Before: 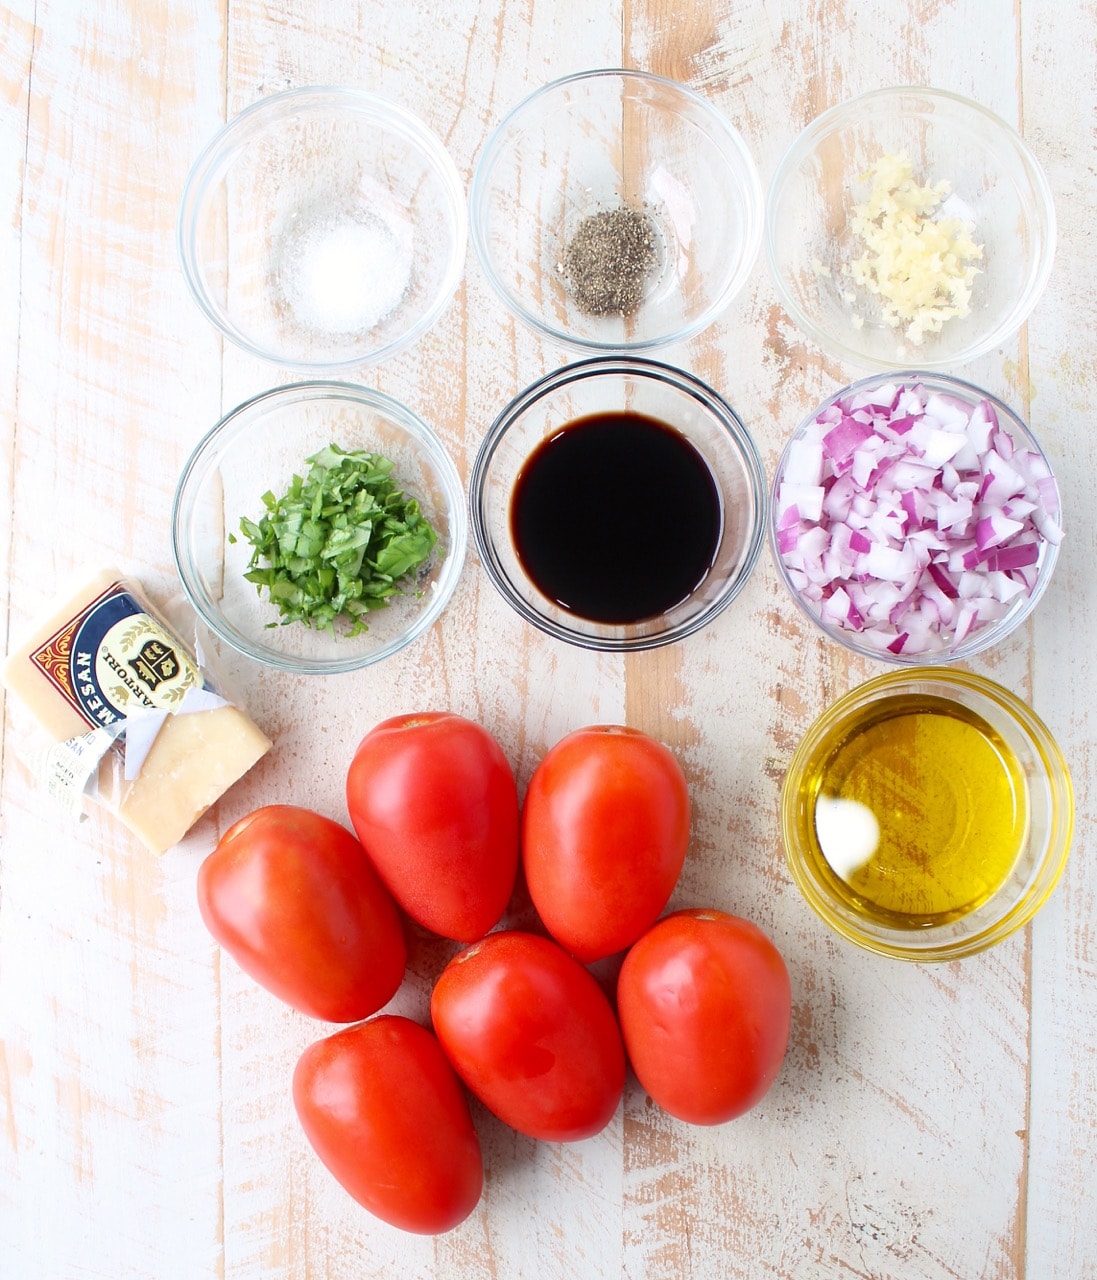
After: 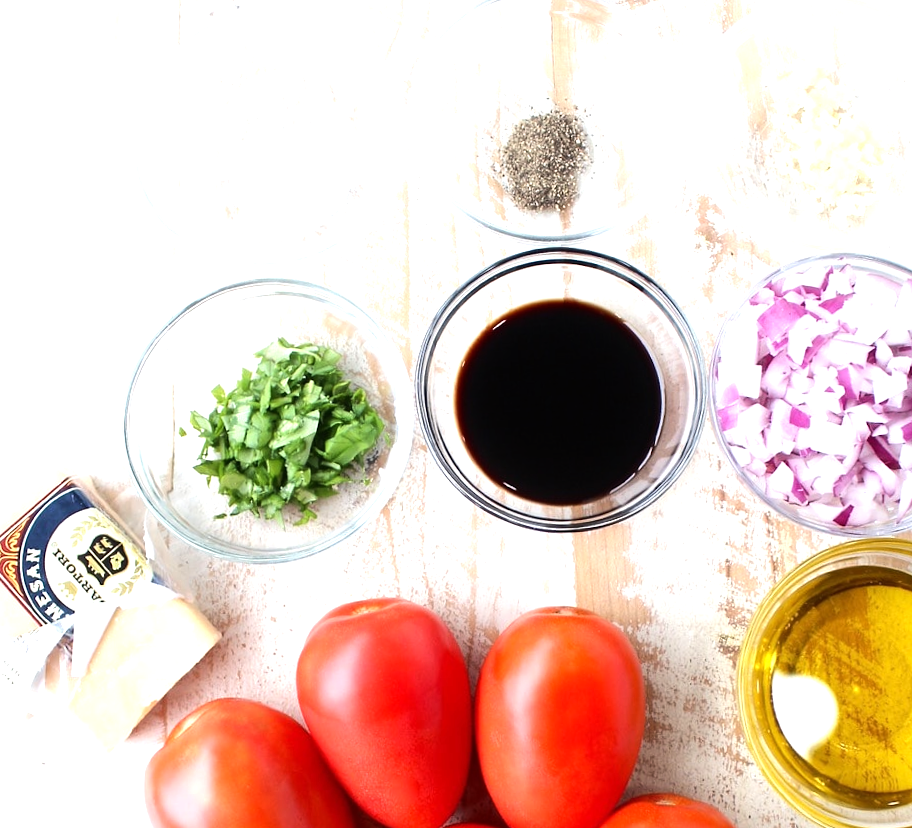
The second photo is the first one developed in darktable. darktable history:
tone equalizer: -8 EV -0.75 EV, -7 EV -0.7 EV, -6 EV -0.6 EV, -5 EV -0.4 EV, -3 EV 0.4 EV, -2 EV 0.6 EV, -1 EV 0.7 EV, +0 EV 0.75 EV, edges refinement/feathering 500, mask exposure compensation -1.57 EV, preserve details no
crop: left 1.509%, top 3.452%, right 7.696%, bottom 28.452%
rotate and perspective: rotation -1.68°, lens shift (vertical) -0.146, crop left 0.049, crop right 0.912, crop top 0.032, crop bottom 0.96
